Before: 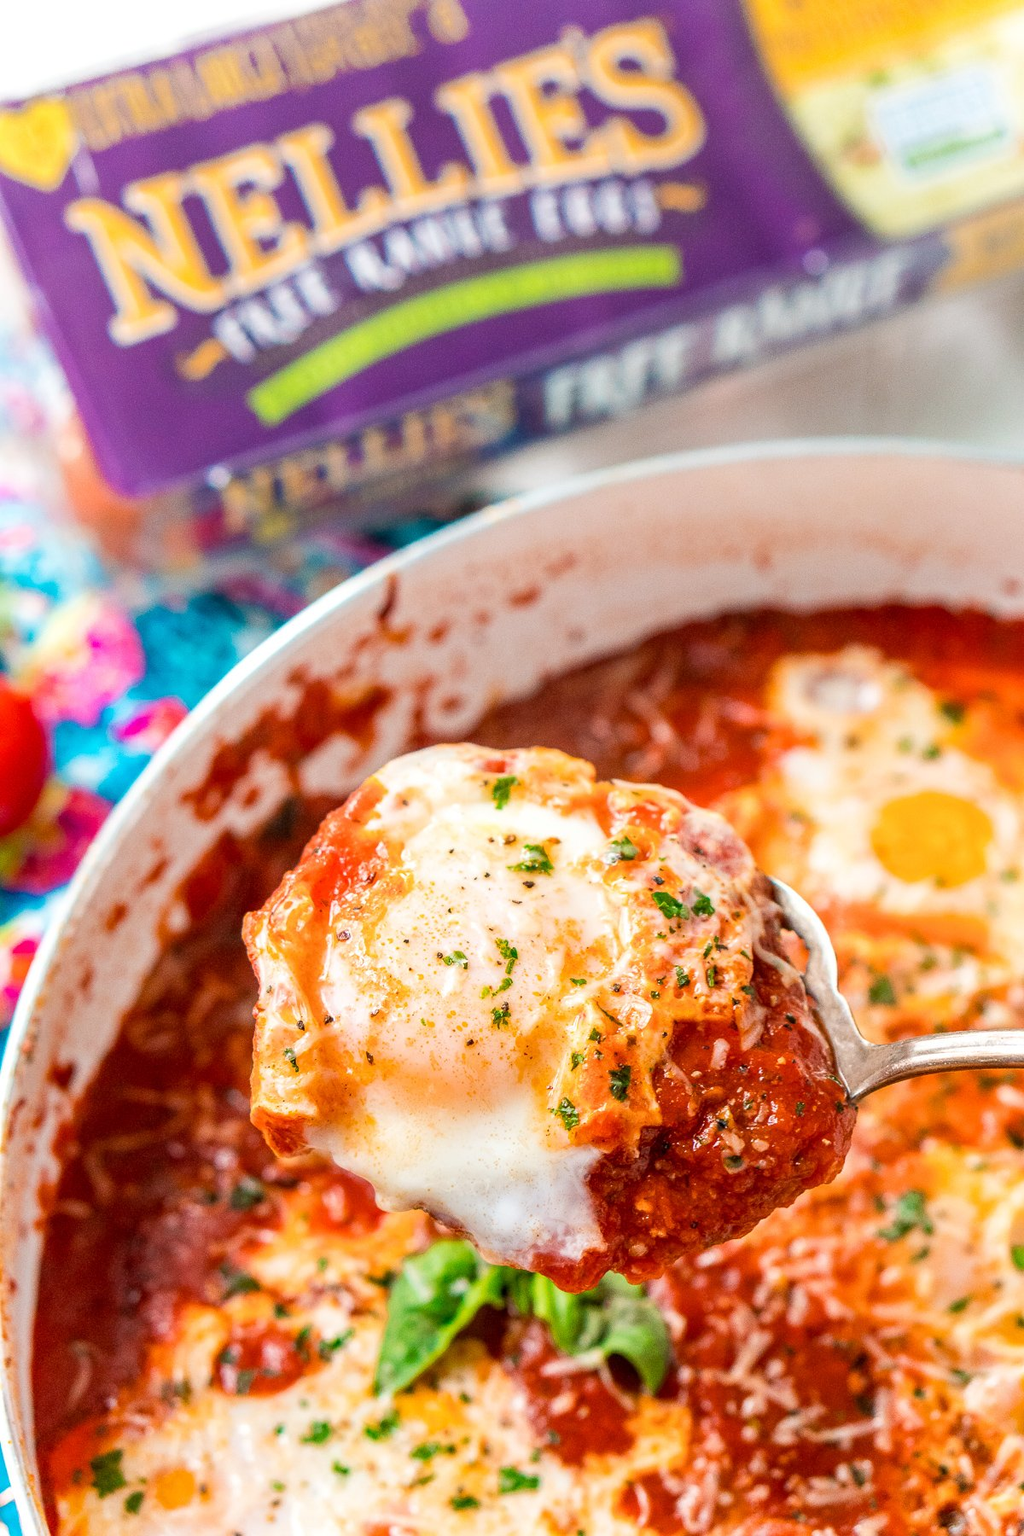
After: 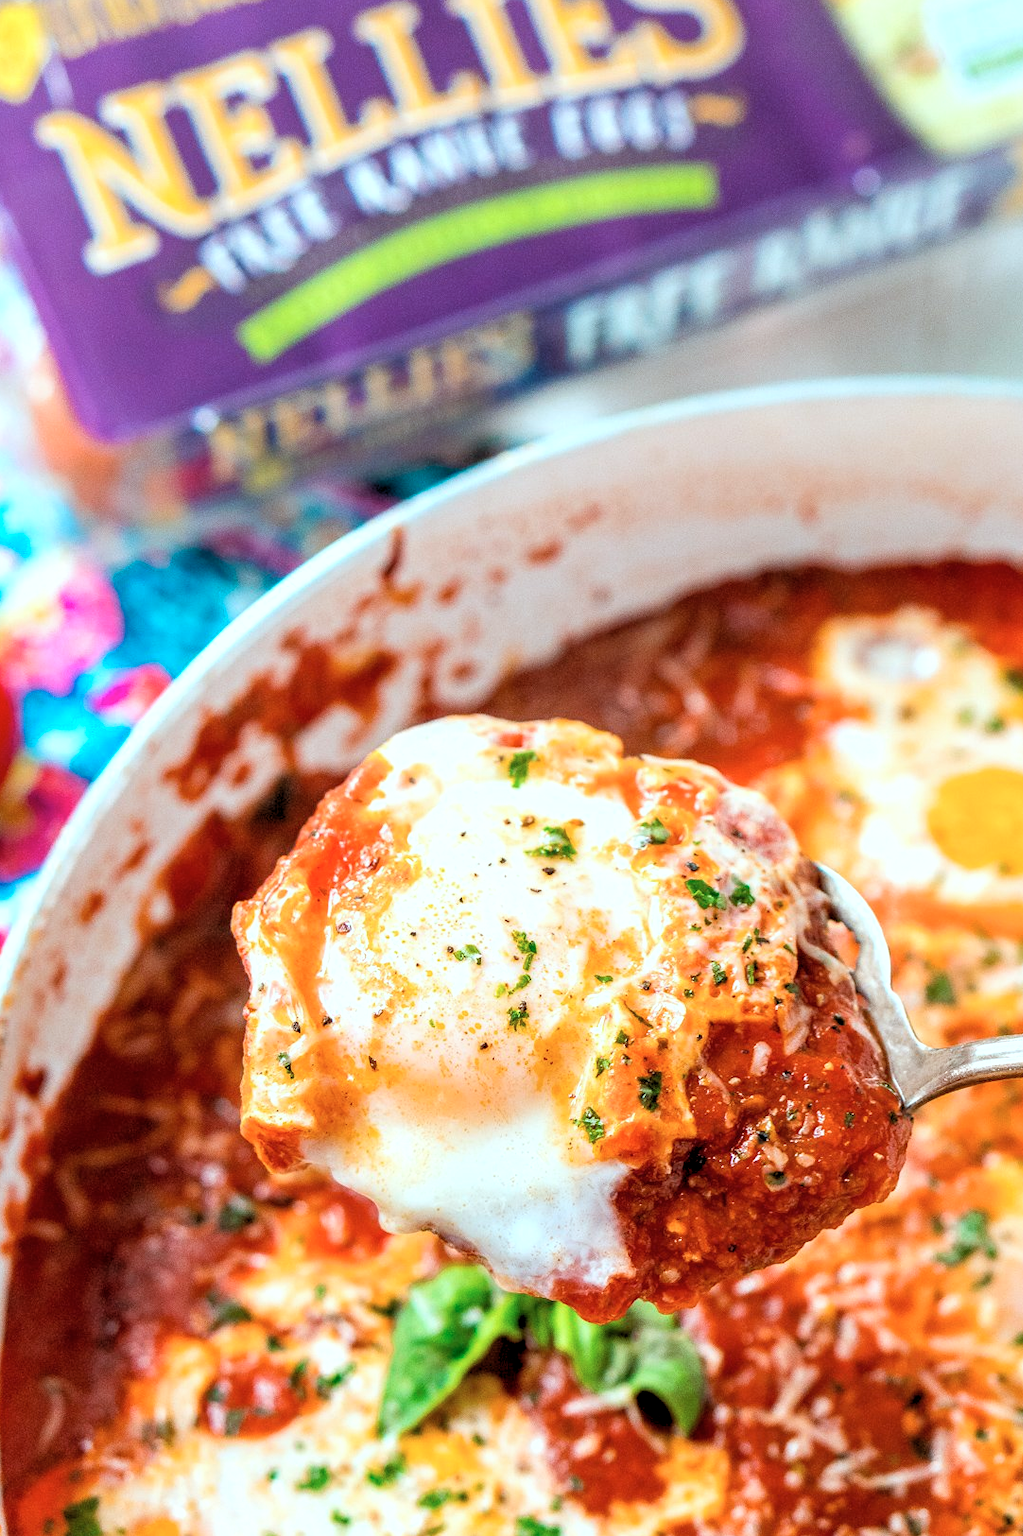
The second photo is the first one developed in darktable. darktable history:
color correction: highlights a* -10.04, highlights b* -10.37
crop: left 3.305%, top 6.436%, right 6.389%, bottom 3.258%
rgb levels: levels [[0.01, 0.419, 0.839], [0, 0.5, 1], [0, 0.5, 1]]
